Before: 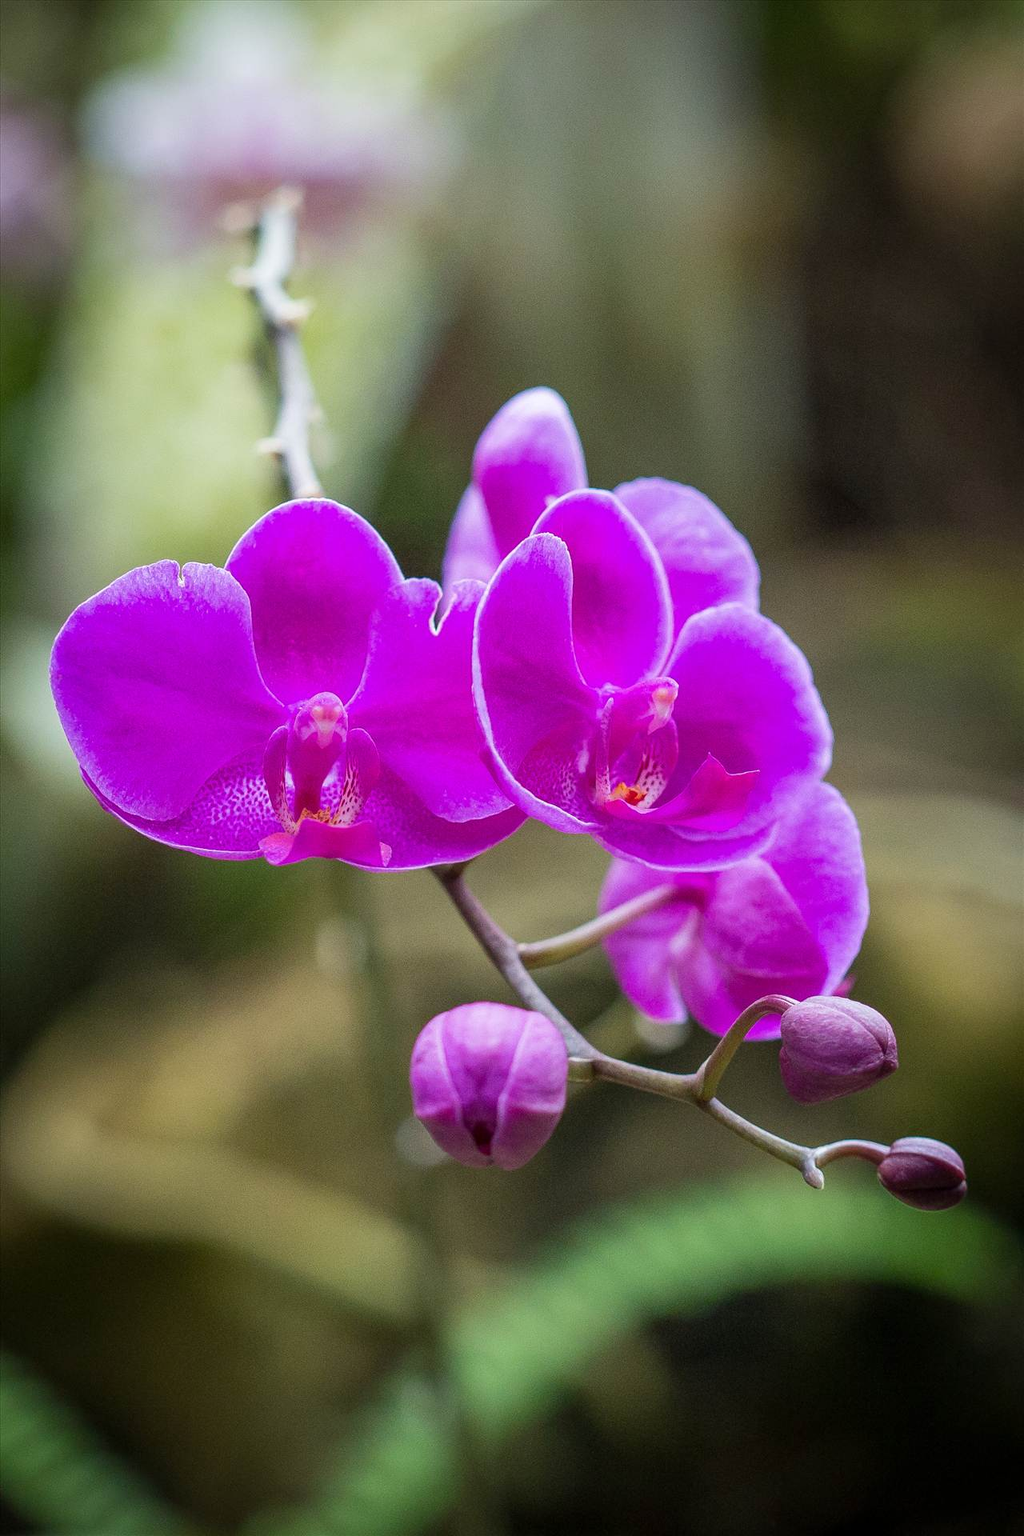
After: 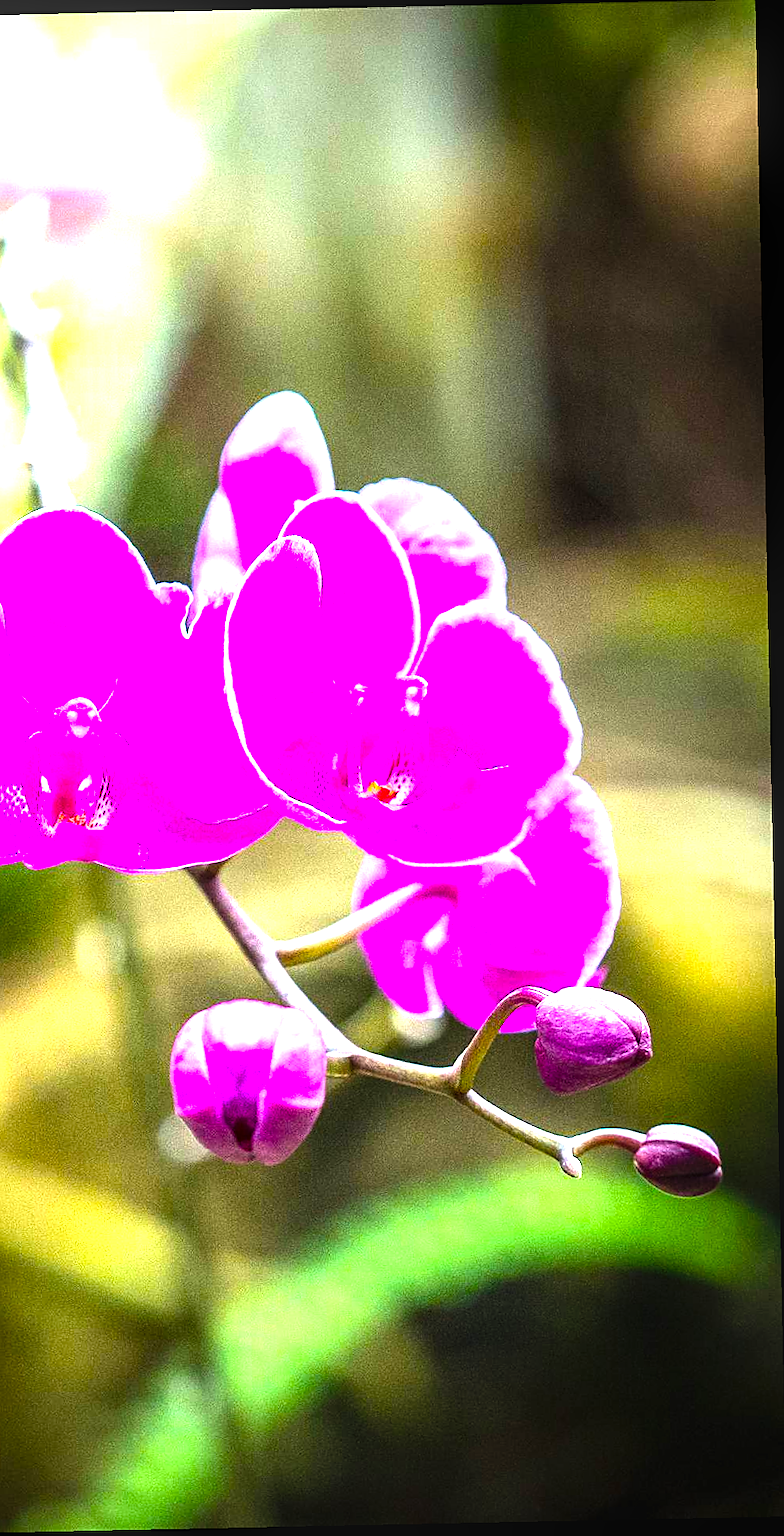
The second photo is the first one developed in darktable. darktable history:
tone equalizer: -8 EV -0.75 EV, -7 EV -0.7 EV, -6 EV -0.6 EV, -5 EV -0.4 EV, -3 EV 0.4 EV, -2 EV 0.6 EV, -1 EV 0.7 EV, +0 EV 0.75 EV, edges refinement/feathering 500, mask exposure compensation -1.57 EV, preserve details no
crop and rotate: left 24.6%
exposure: black level correction -0.002, exposure 0.54 EV, compensate highlight preservation false
local contrast: on, module defaults
sharpen: on, module defaults
color balance rgb: linear chroma grading › global chroma 15%, perceptual saturation grading › global saturation 30%
levels: levels [0, 0.394, 0.787]
rotate and perspective: rotation -1.17°, automatic cropping off
